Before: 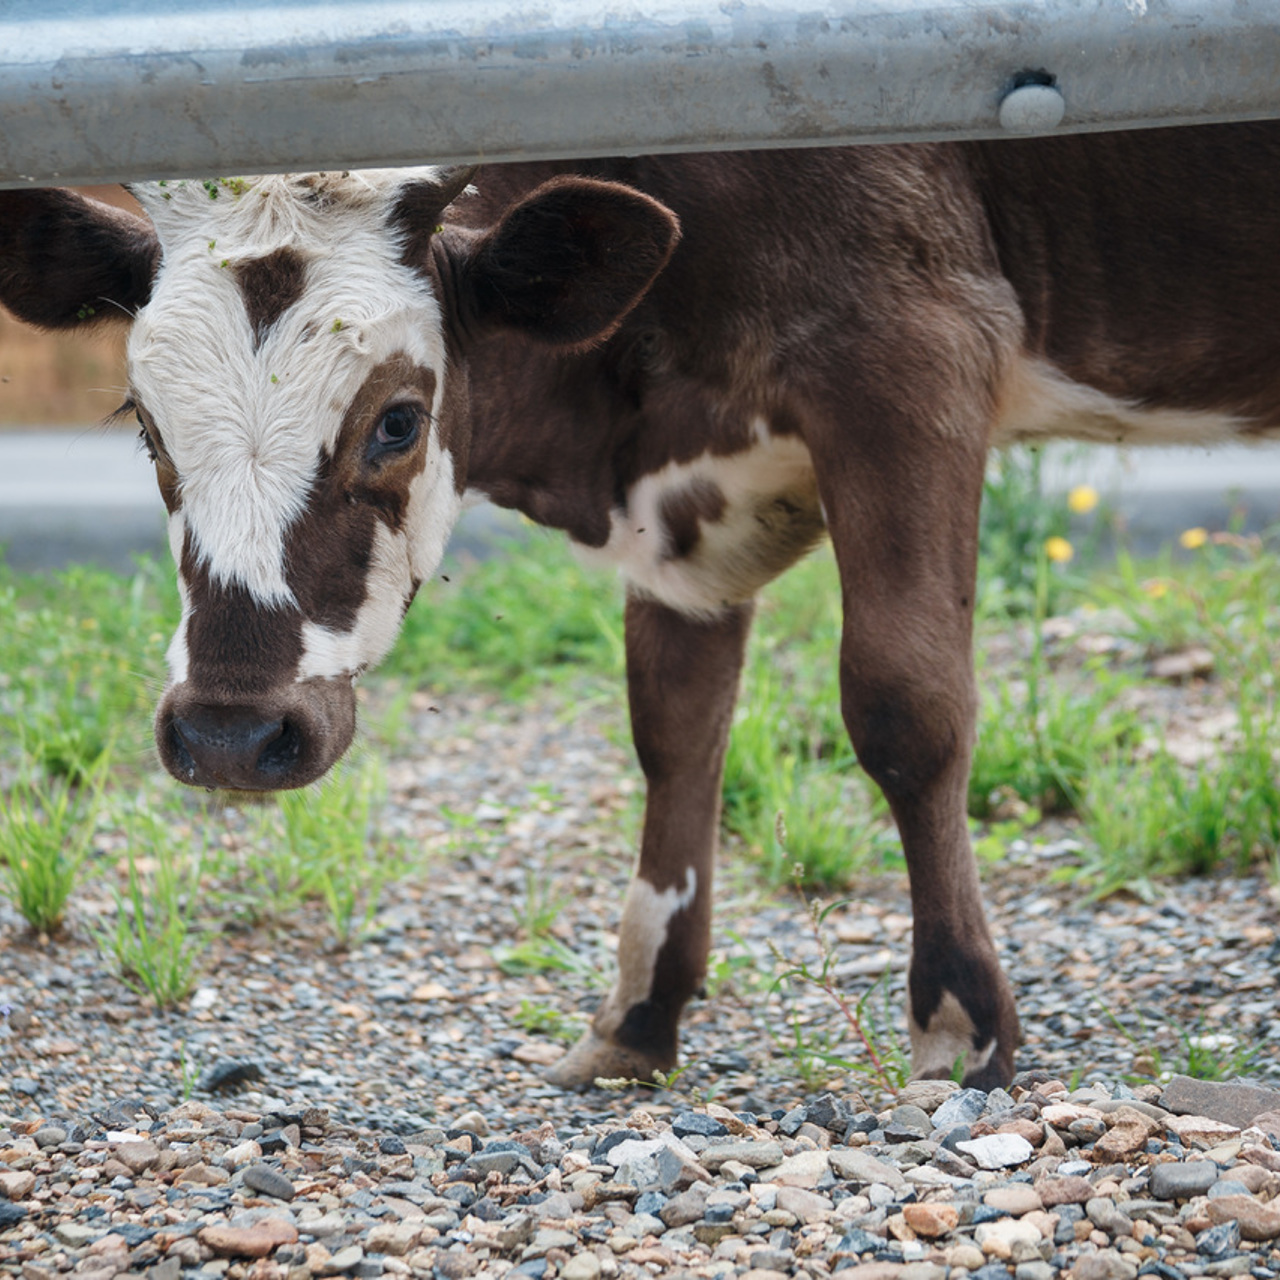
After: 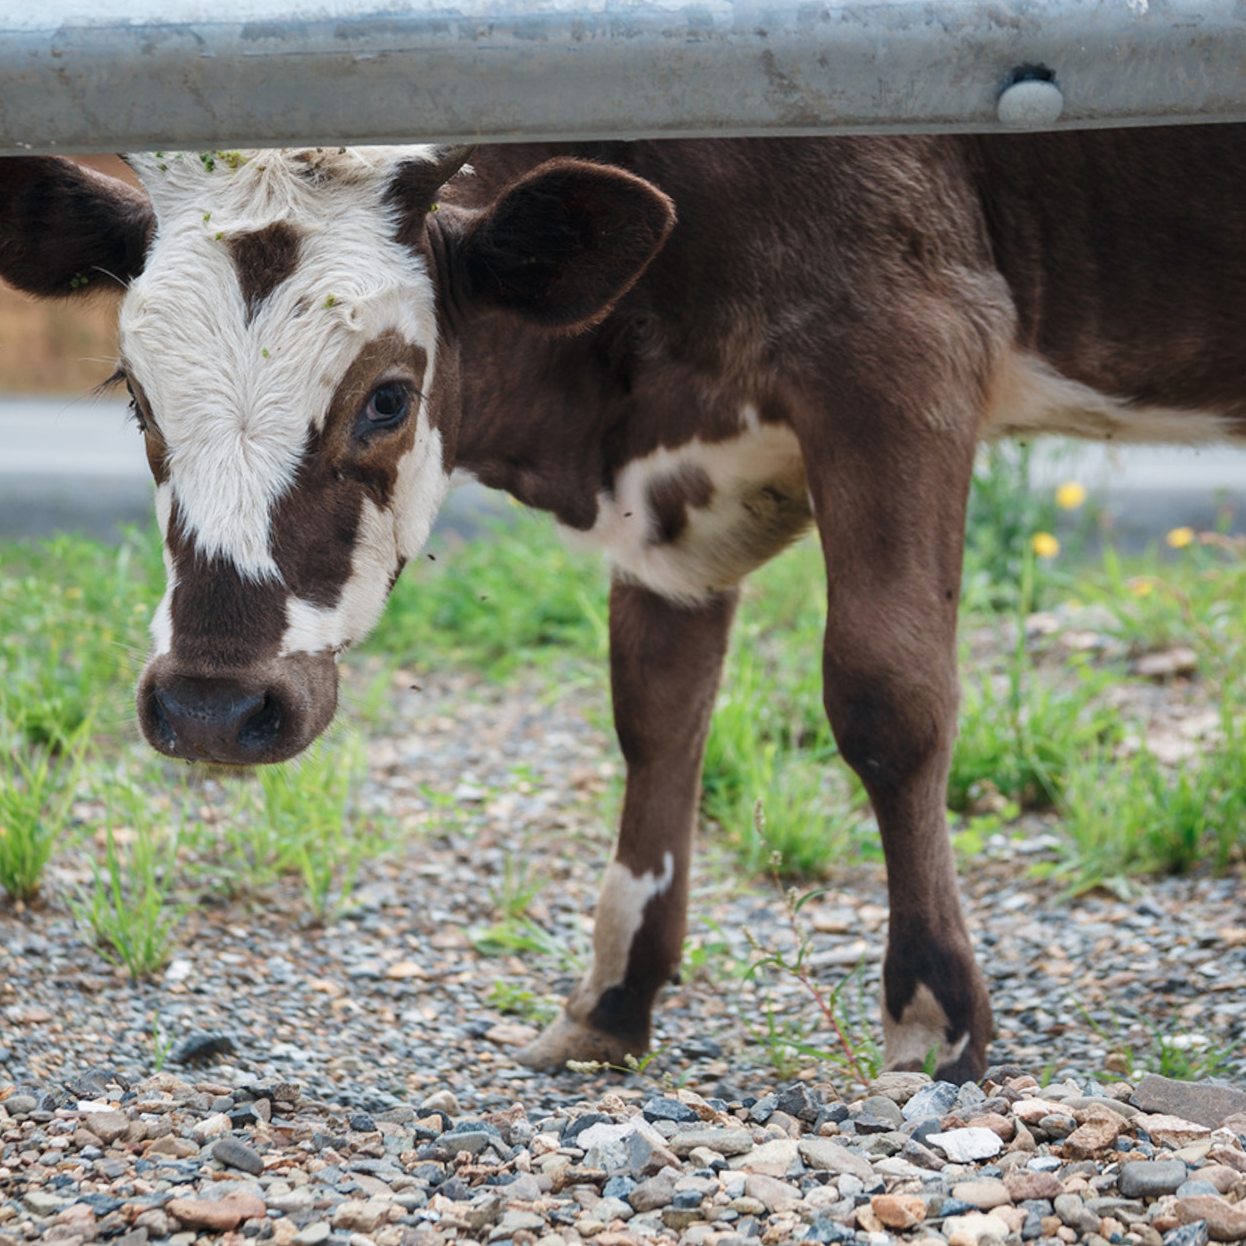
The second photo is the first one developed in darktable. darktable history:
crop and rotate: angle -1.57°
